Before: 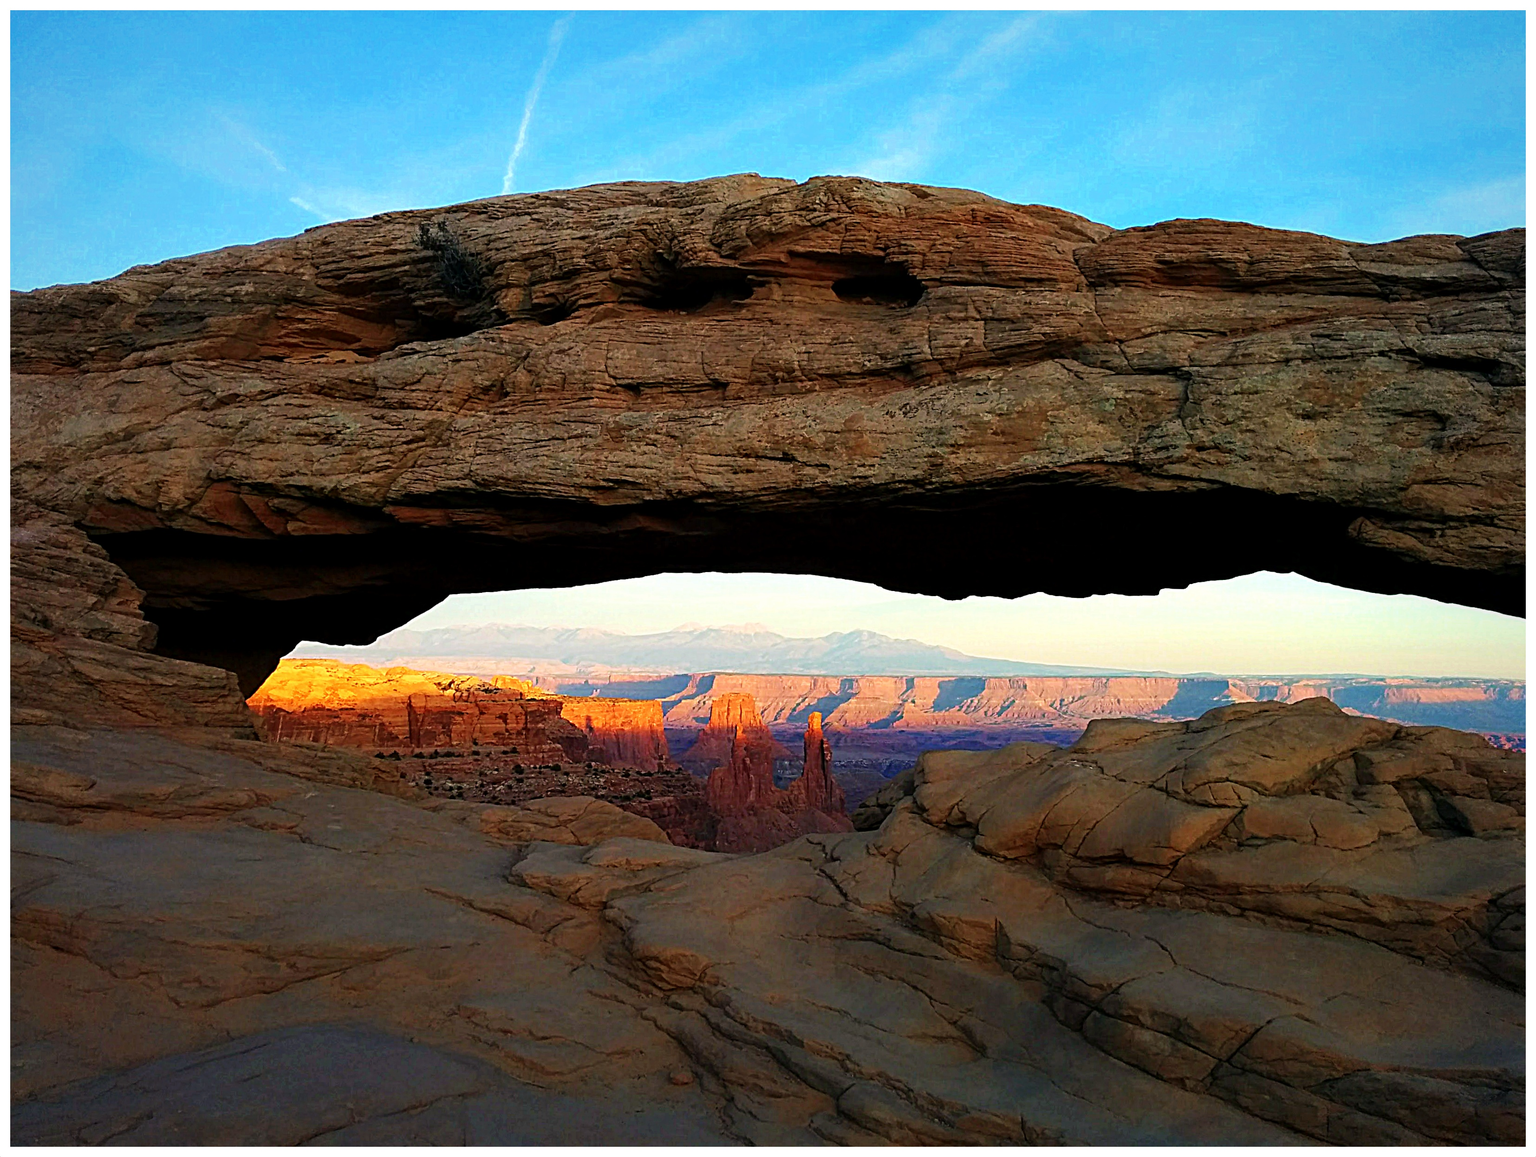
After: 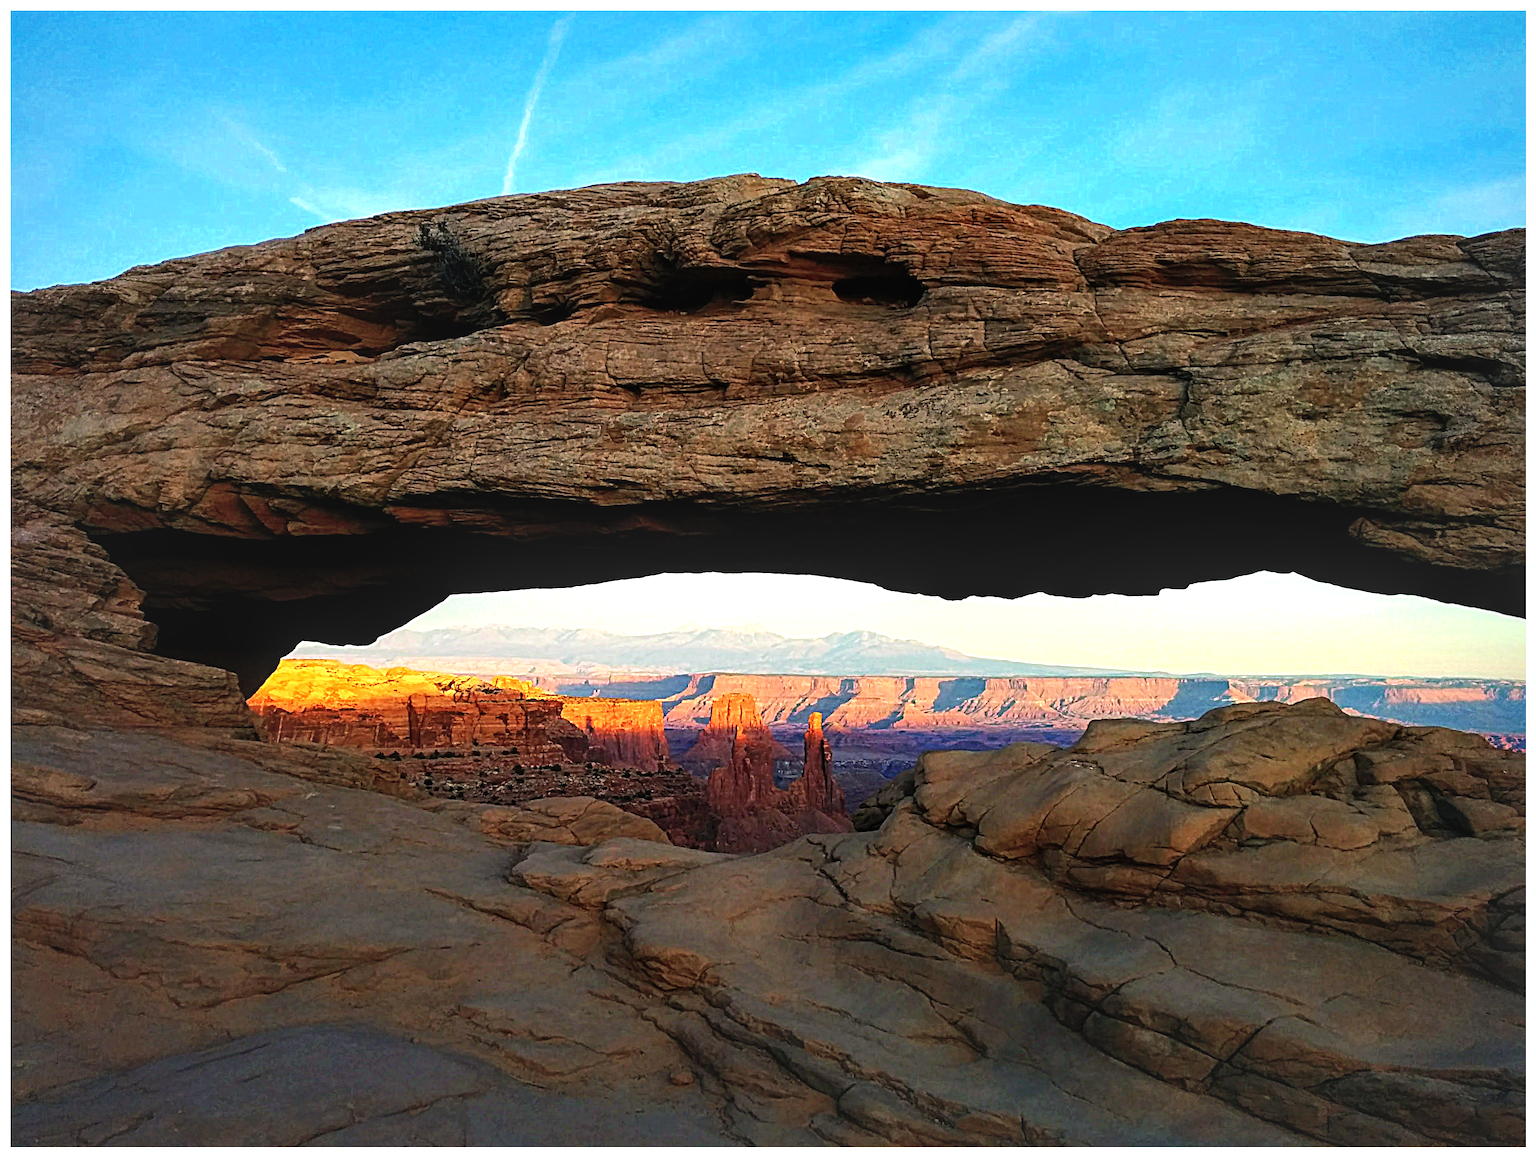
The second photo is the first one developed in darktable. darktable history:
local contrast: on, module defaults
tone equalizer: -8 EV -0.432 EV, -7 EV -0.364 EV, -6 EV -0.352 EV, -5 EV -0.203 EV, -3 EV 0.203 EV, -2 EV 0.358 EV, -1 EV 0.391 EV, +0 EV 0.422 EV, edges refinement/feathering 500, mask exposure compensation -1.57 EV, preserve details no
